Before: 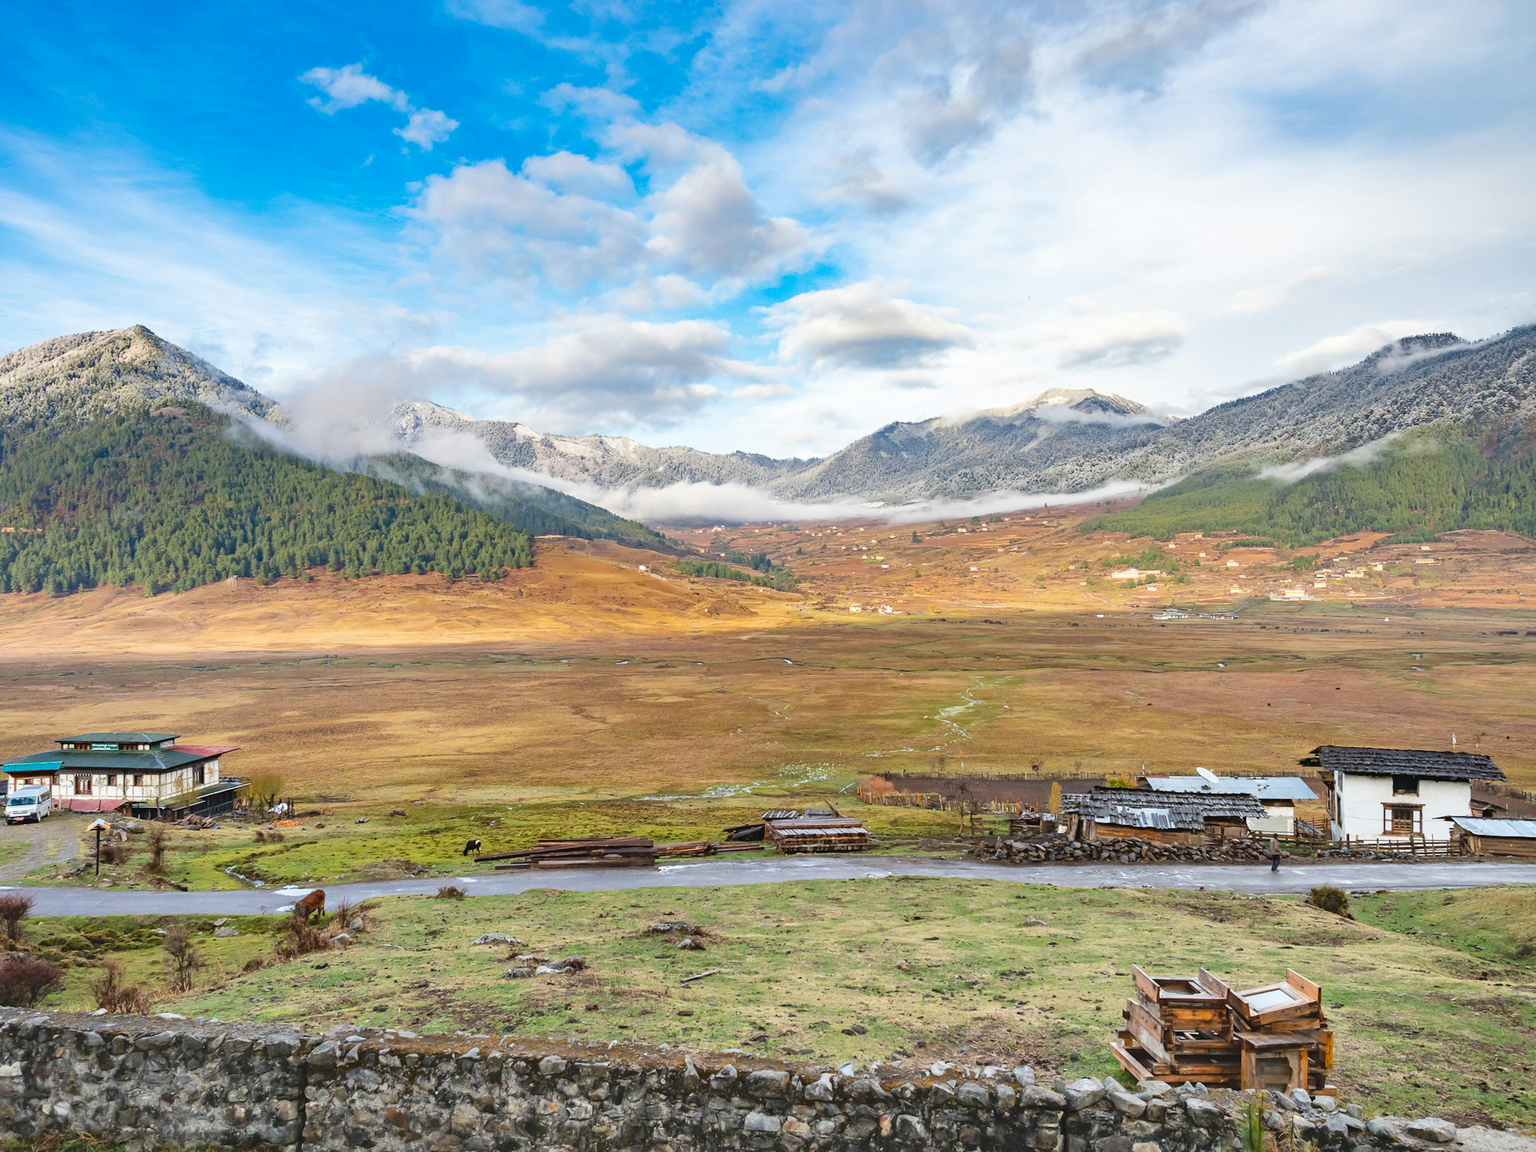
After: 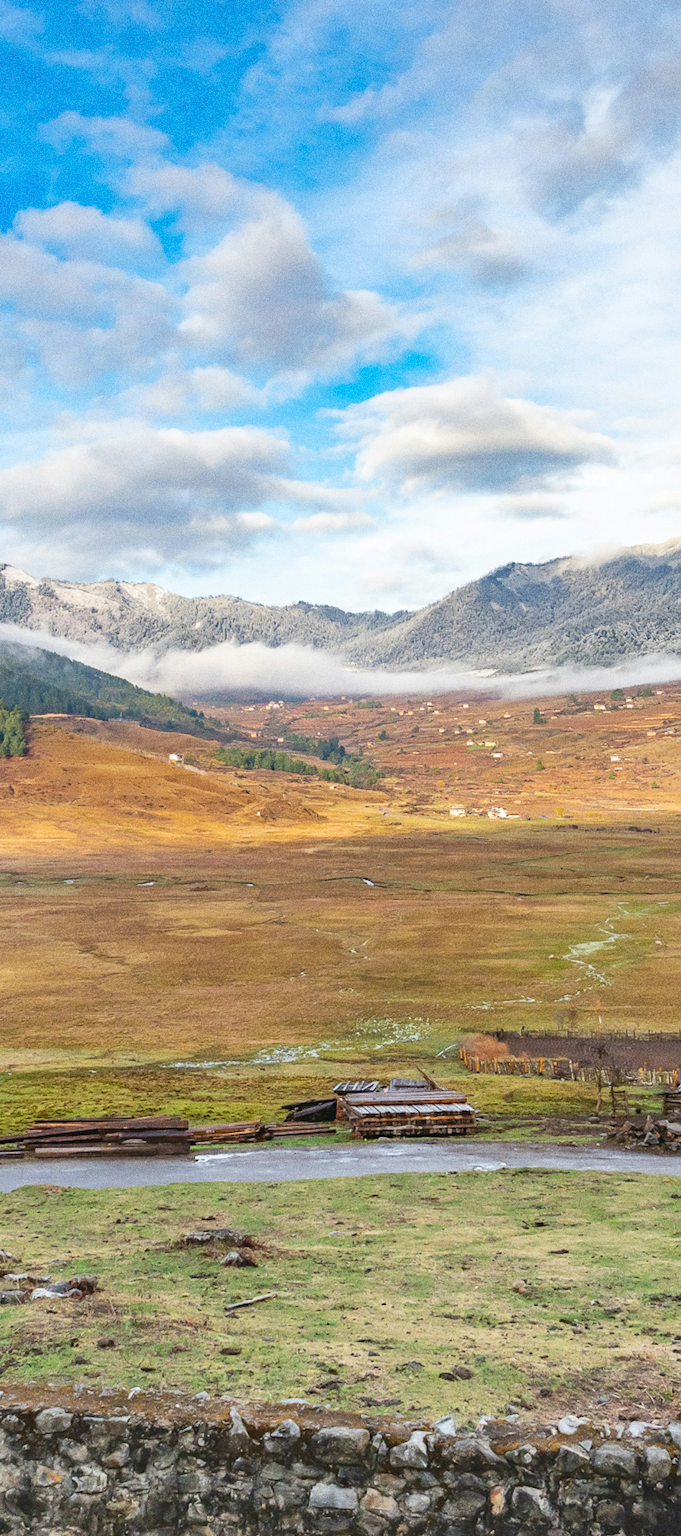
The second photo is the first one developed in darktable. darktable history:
crop: left 33.36%, right 33.36%
grain: strength 49.07%
